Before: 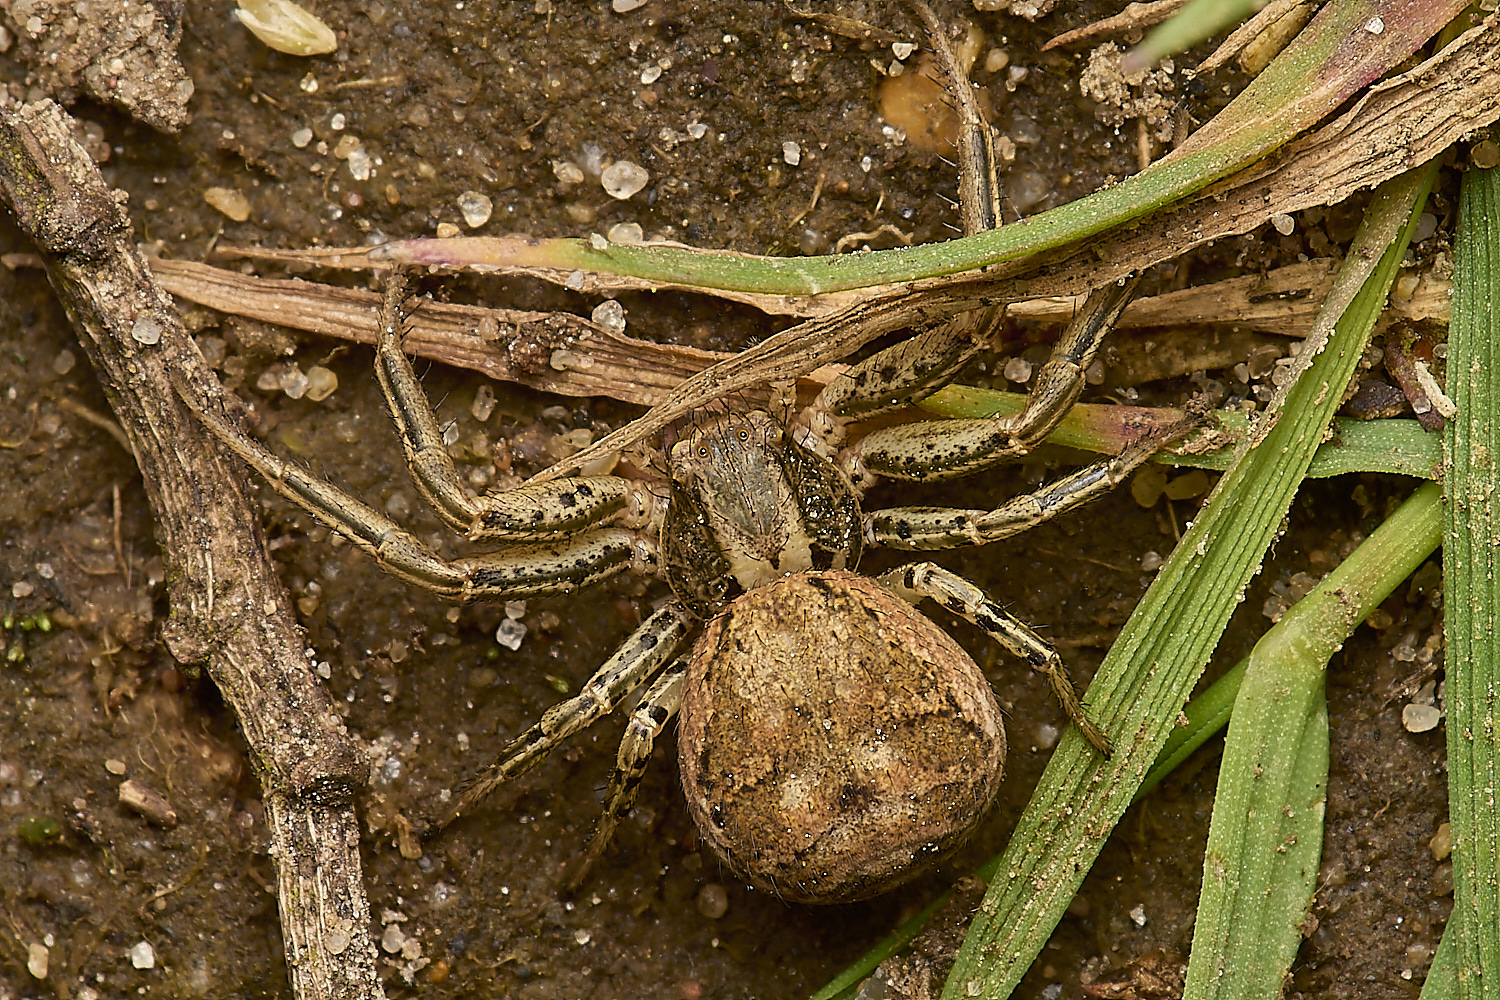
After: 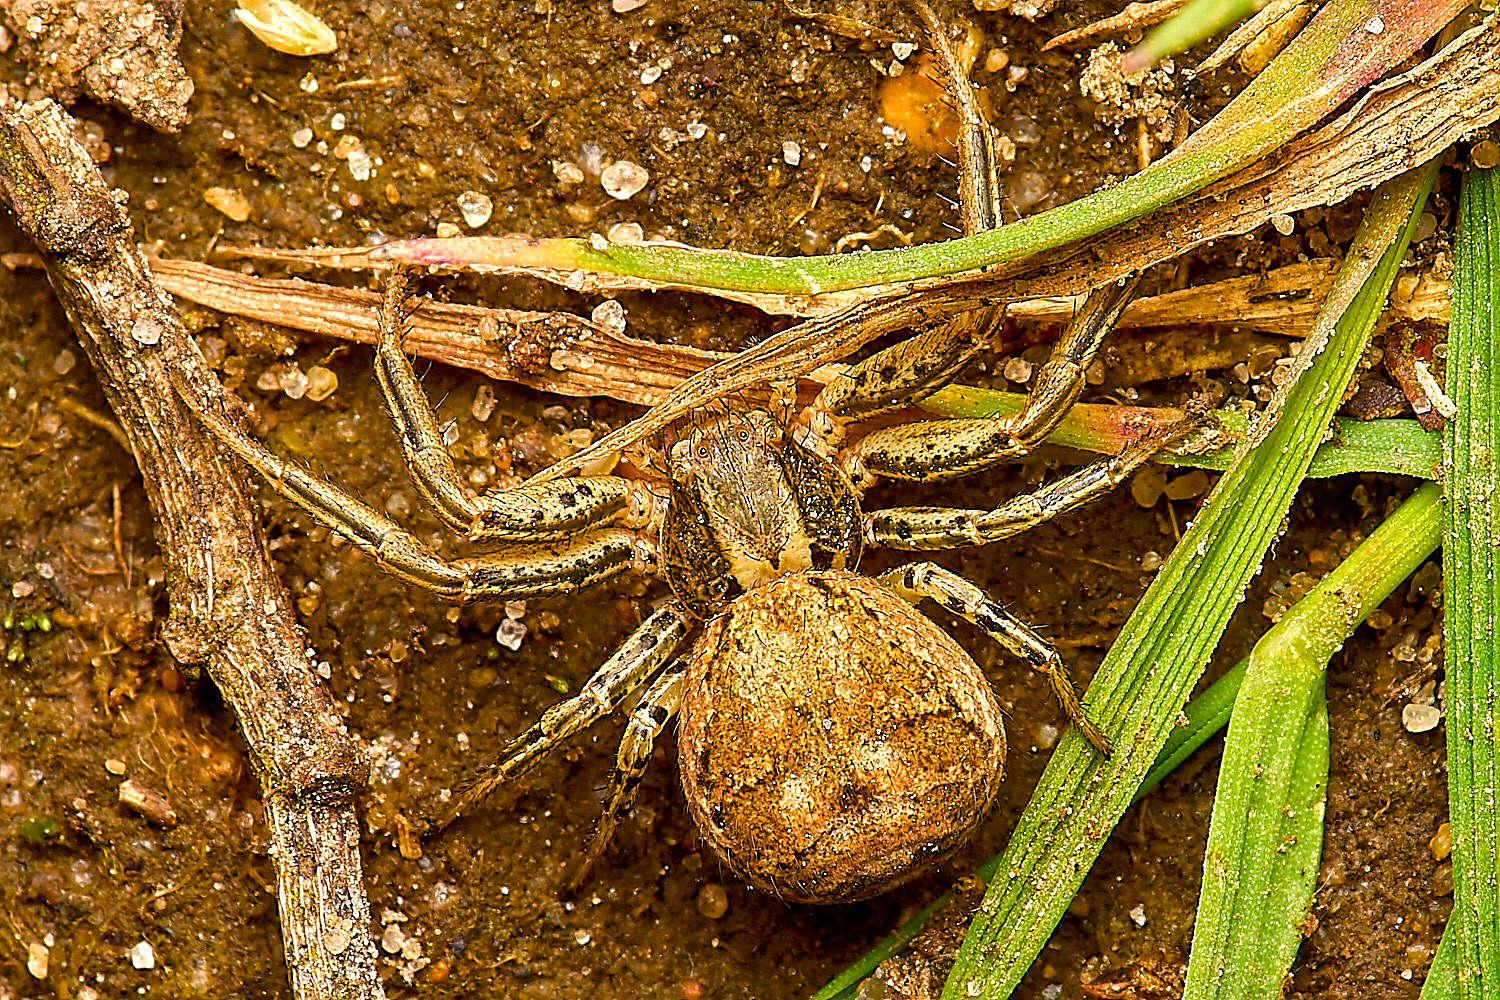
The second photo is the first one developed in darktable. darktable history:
sharpen: on, module defaults
velvia: strength 32%, mid-tones bias 0.2
exposure: exposure 0.485 EV, compensate highlight preservation false
local contrast: highlights 99%, shadows 86%, detail 160%, midtone range 0.2
